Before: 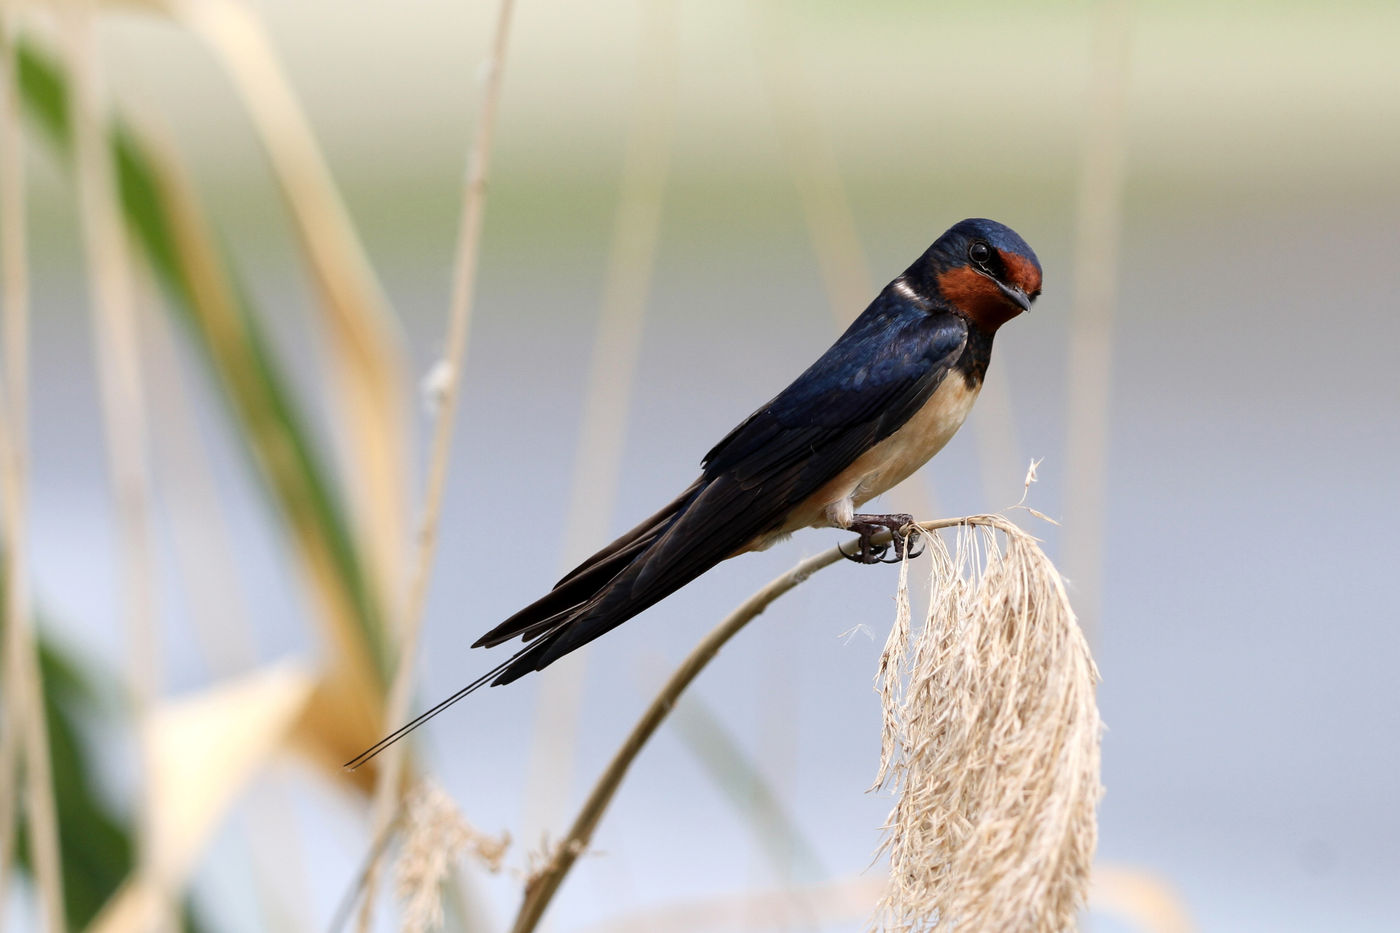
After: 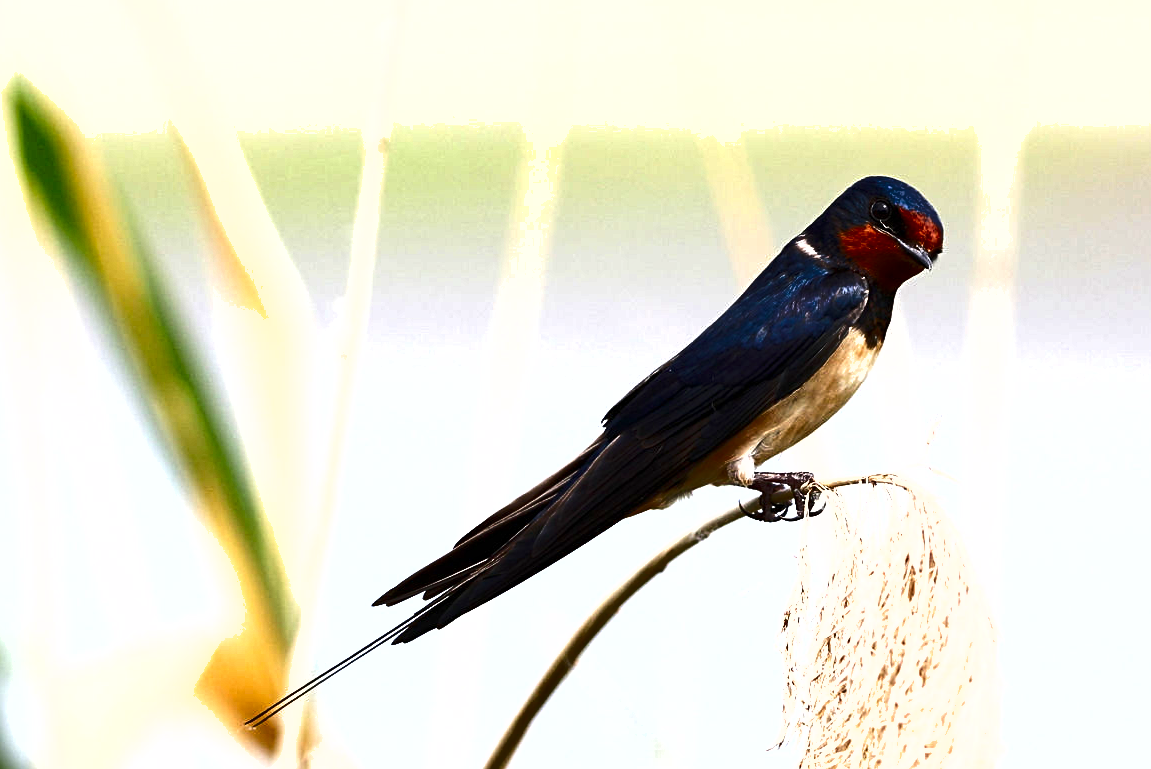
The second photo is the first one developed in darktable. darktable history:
crop and rotate: left 7.156%, top 4.519%, right 10.591%, bottom 12.972%
shadows and highlights: radius 263.35, soften with gaussian
exposure: black level correction 0, exposure 1.199 EV, compensate highlight preservation false
sharpen: radius 2.169, amount 0.383, threshold 0.061
